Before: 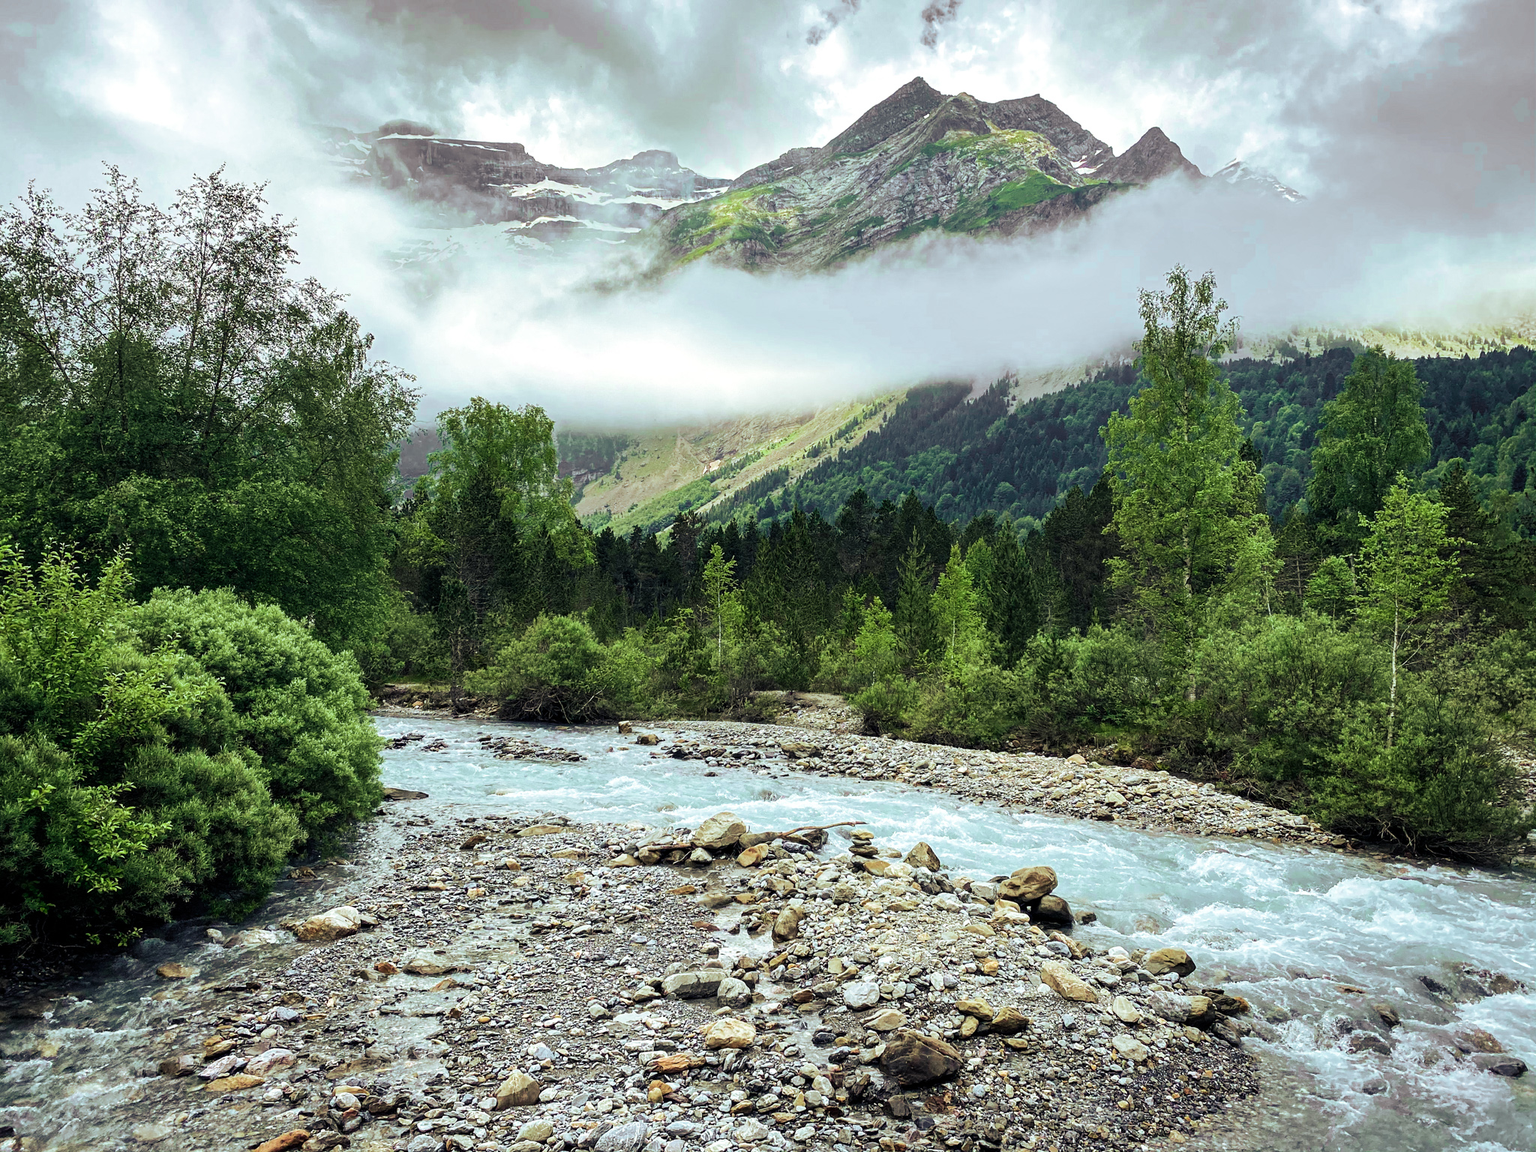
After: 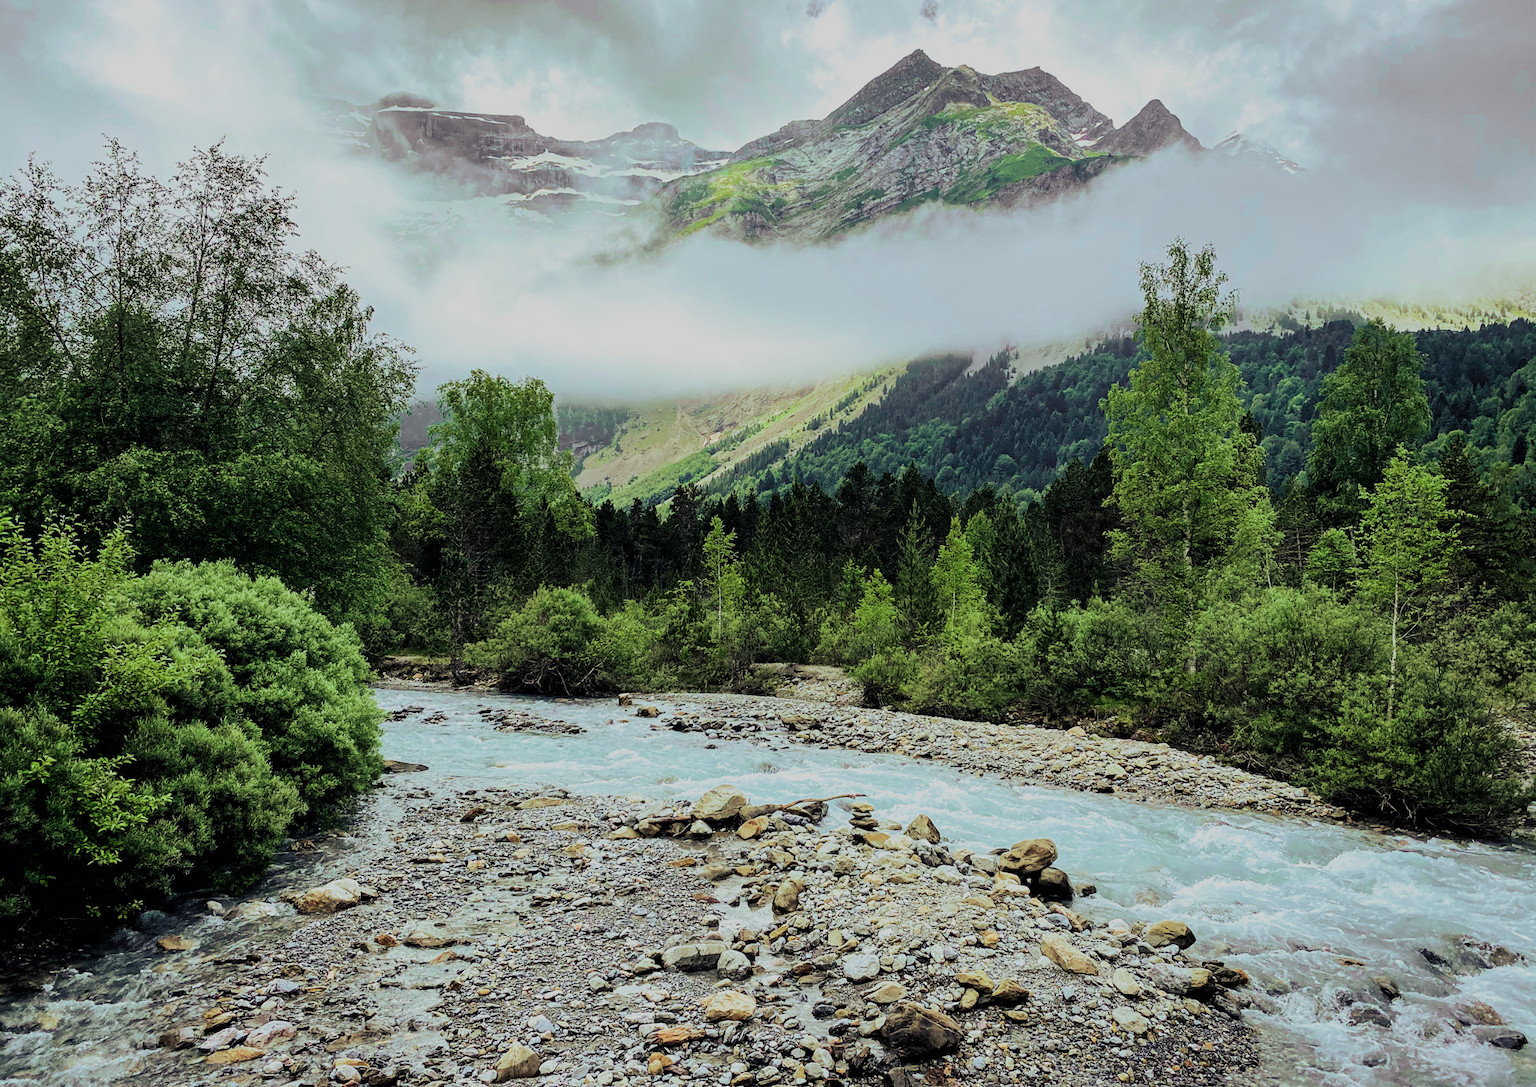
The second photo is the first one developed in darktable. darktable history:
filmic rgb: black relative exposure -7.32 EV, white relative exposure 5.05 EV, hardness 3.19, color science v6 (2022)
crop and rotate: top 2.439%, bottom 3.1%
